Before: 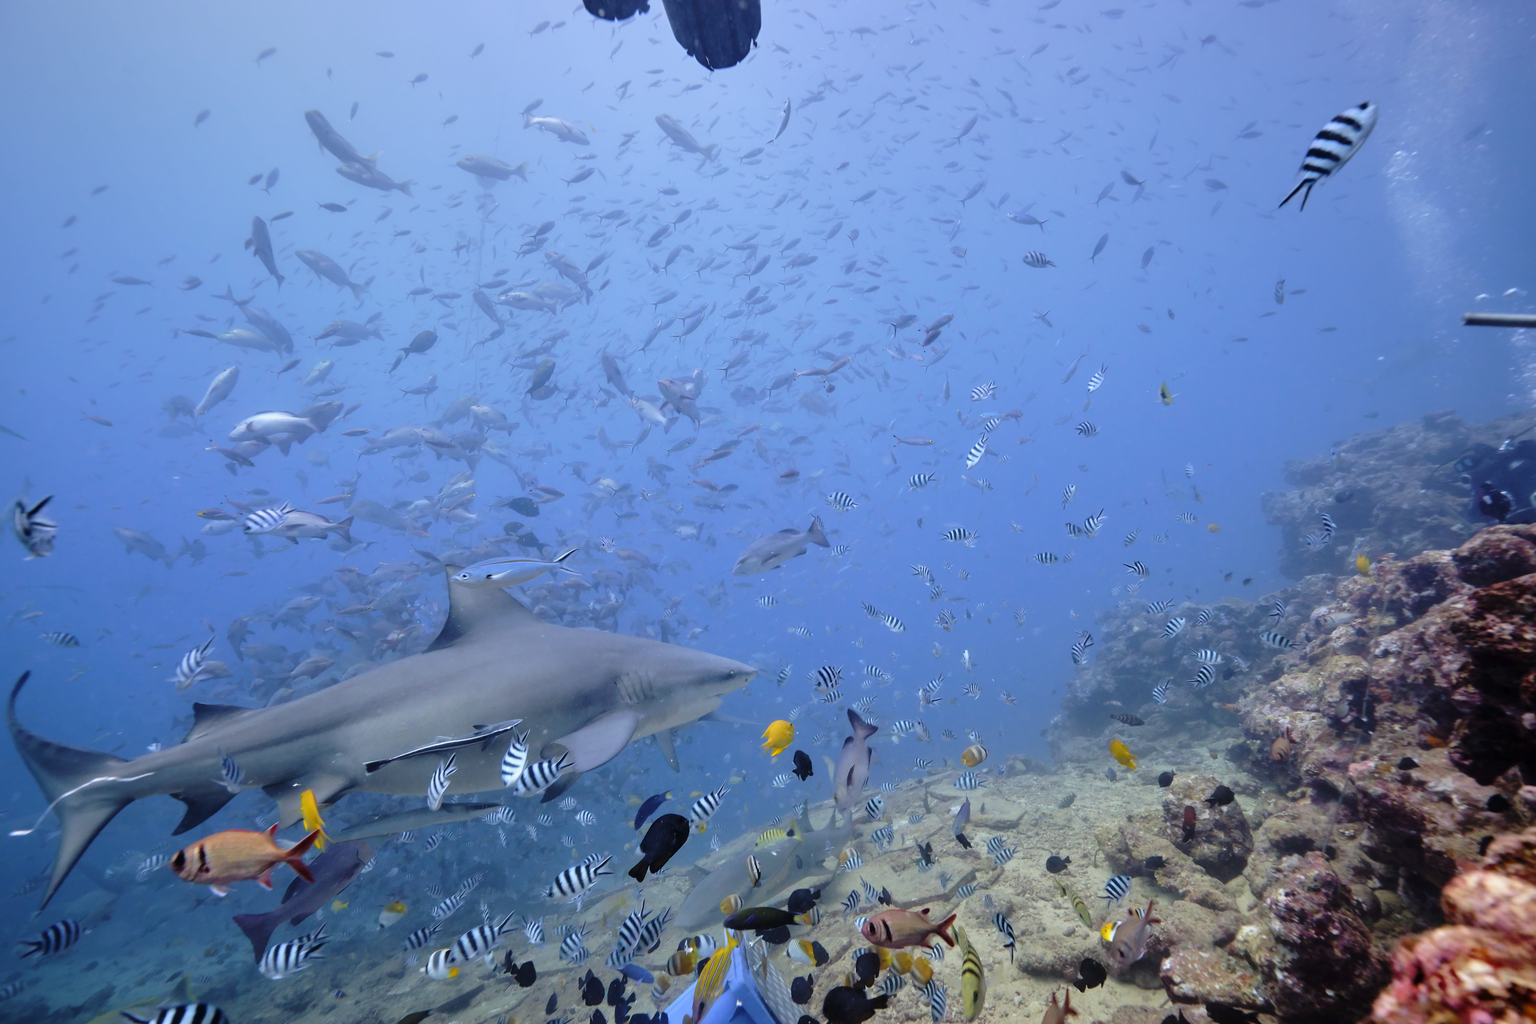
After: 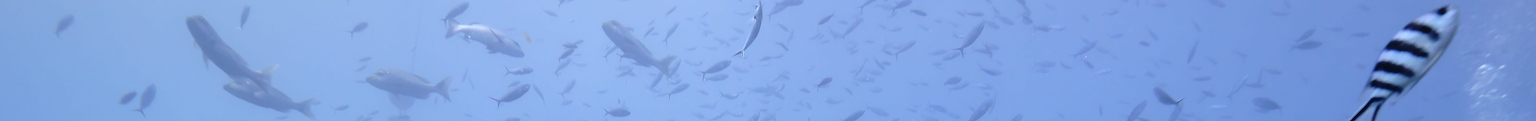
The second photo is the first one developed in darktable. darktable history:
crop and rotate: left 9.644%, top 9.491%, right 6.021%, bottom 80.509%
sharpen: on, module defaults
